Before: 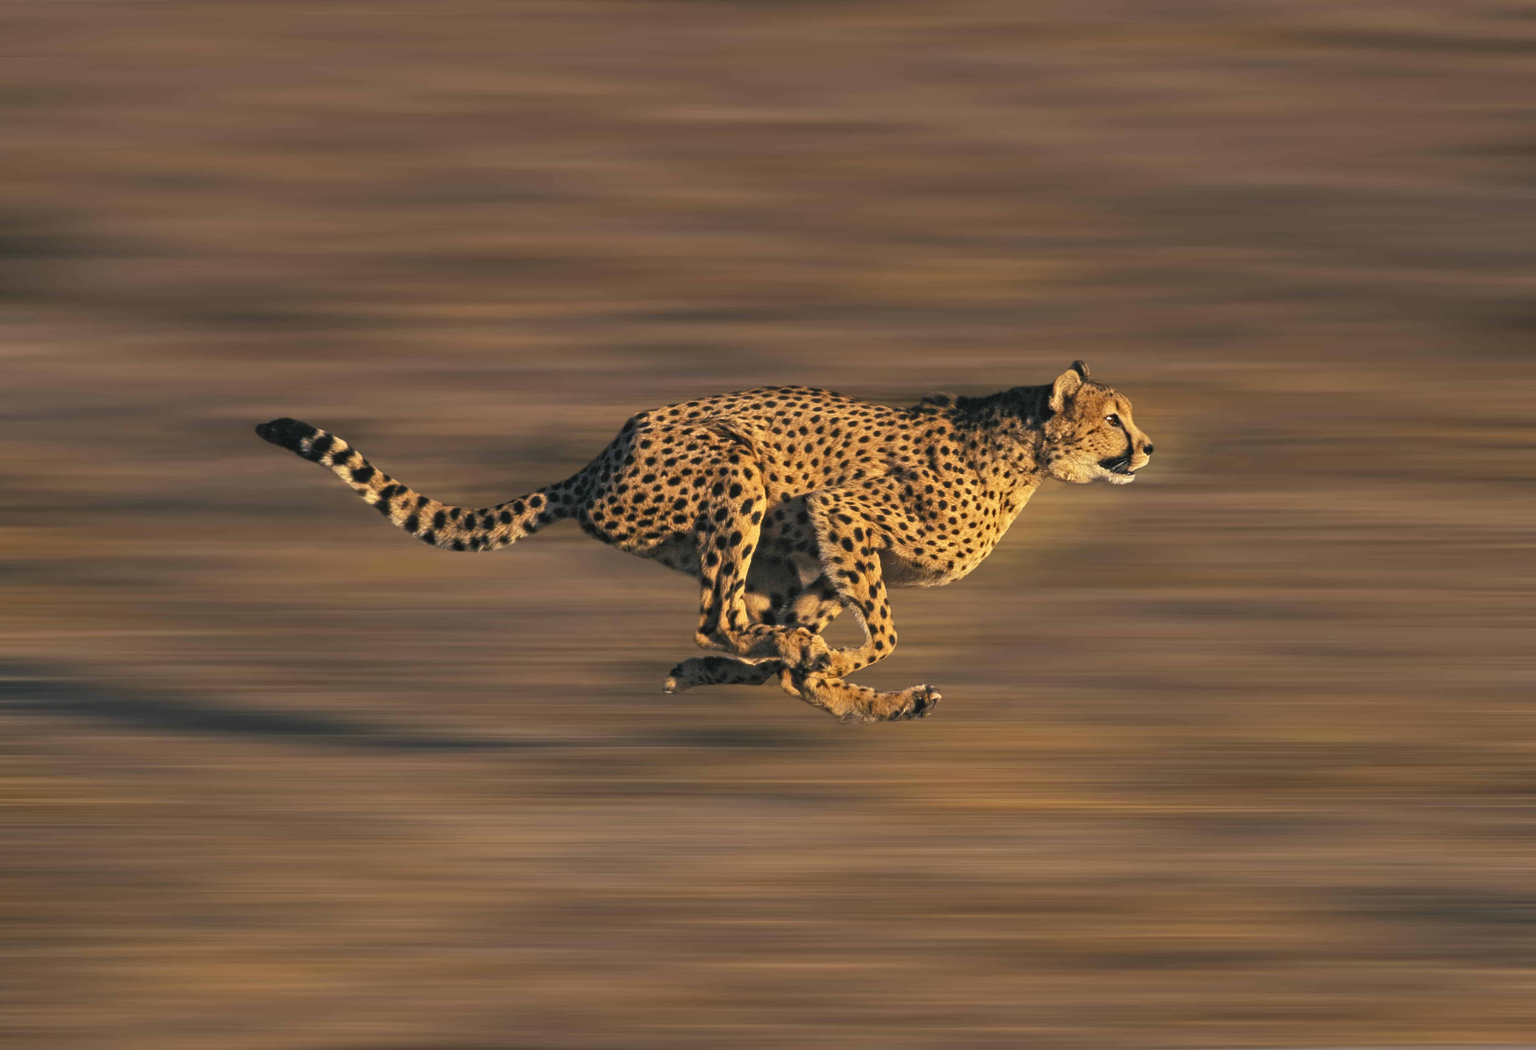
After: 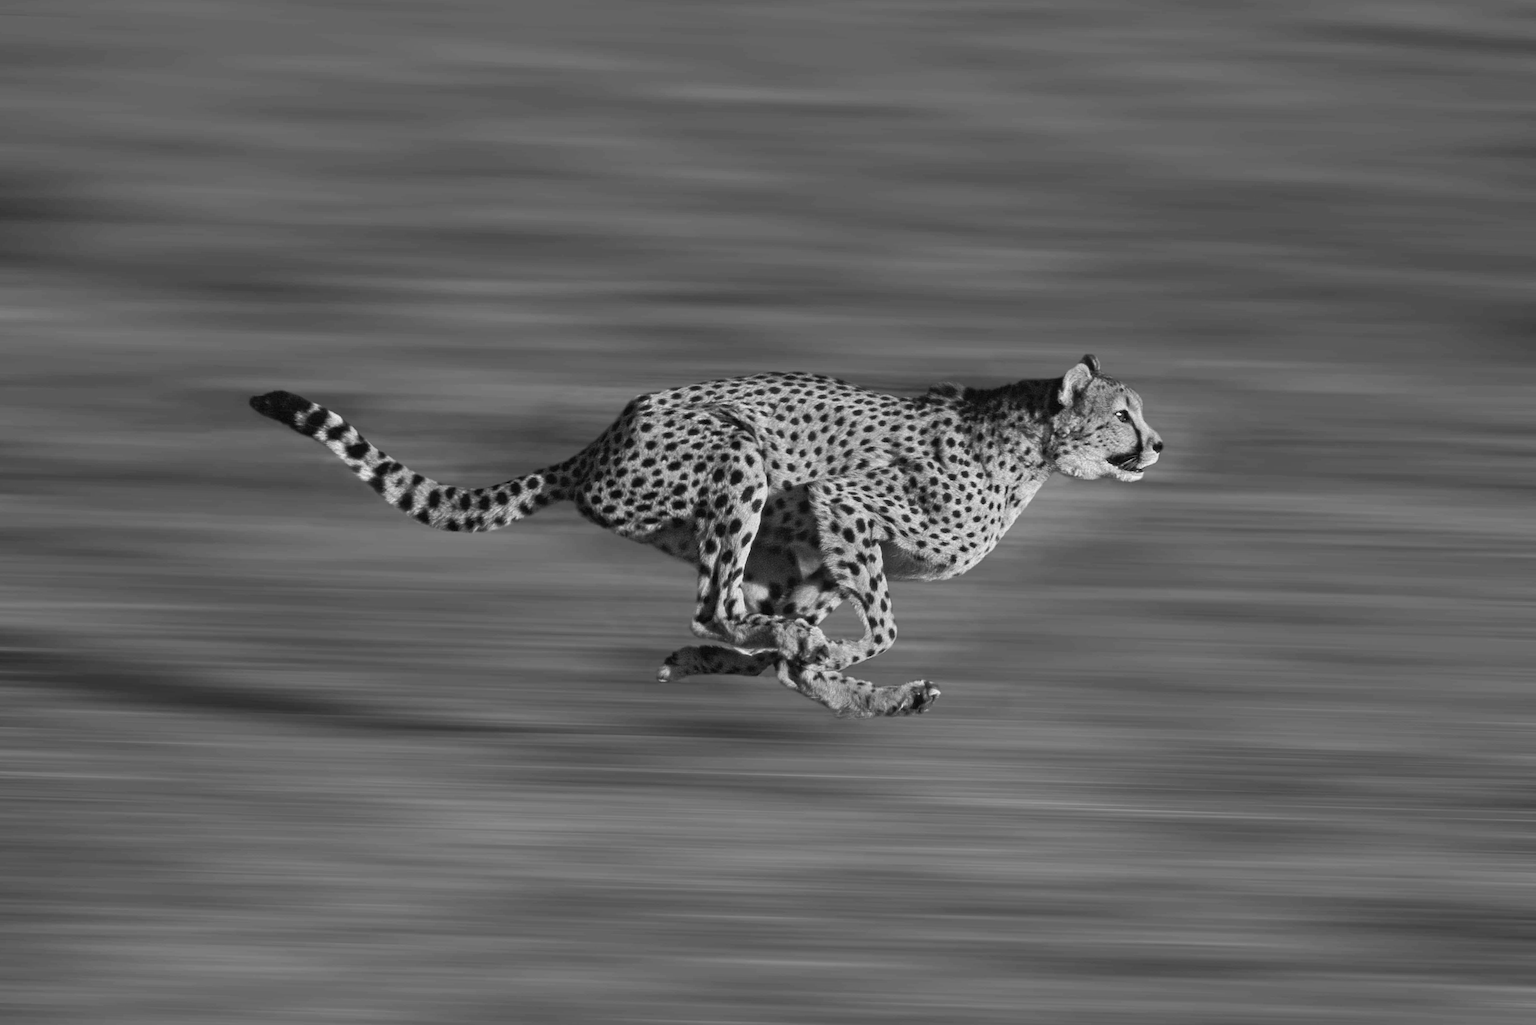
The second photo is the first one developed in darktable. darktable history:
monochrome: on, module defaults
rotate and perspective: rotation 1.57°, crop left 0.018, crop right 0.982, crop top 0.039, crop bottom 0.961
